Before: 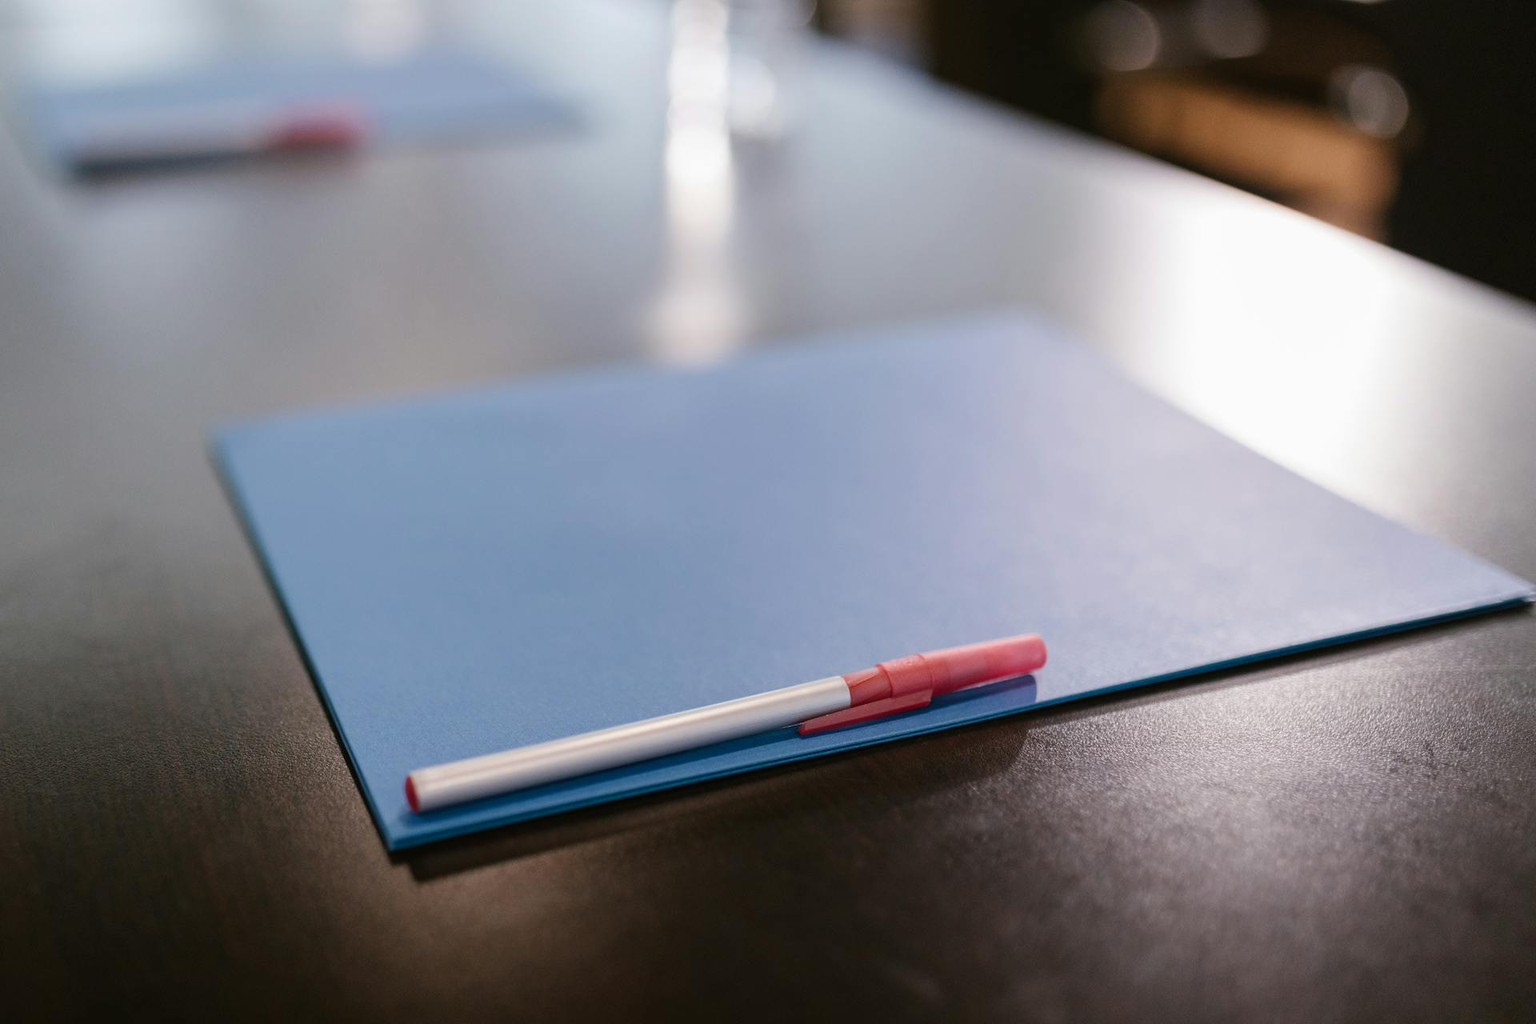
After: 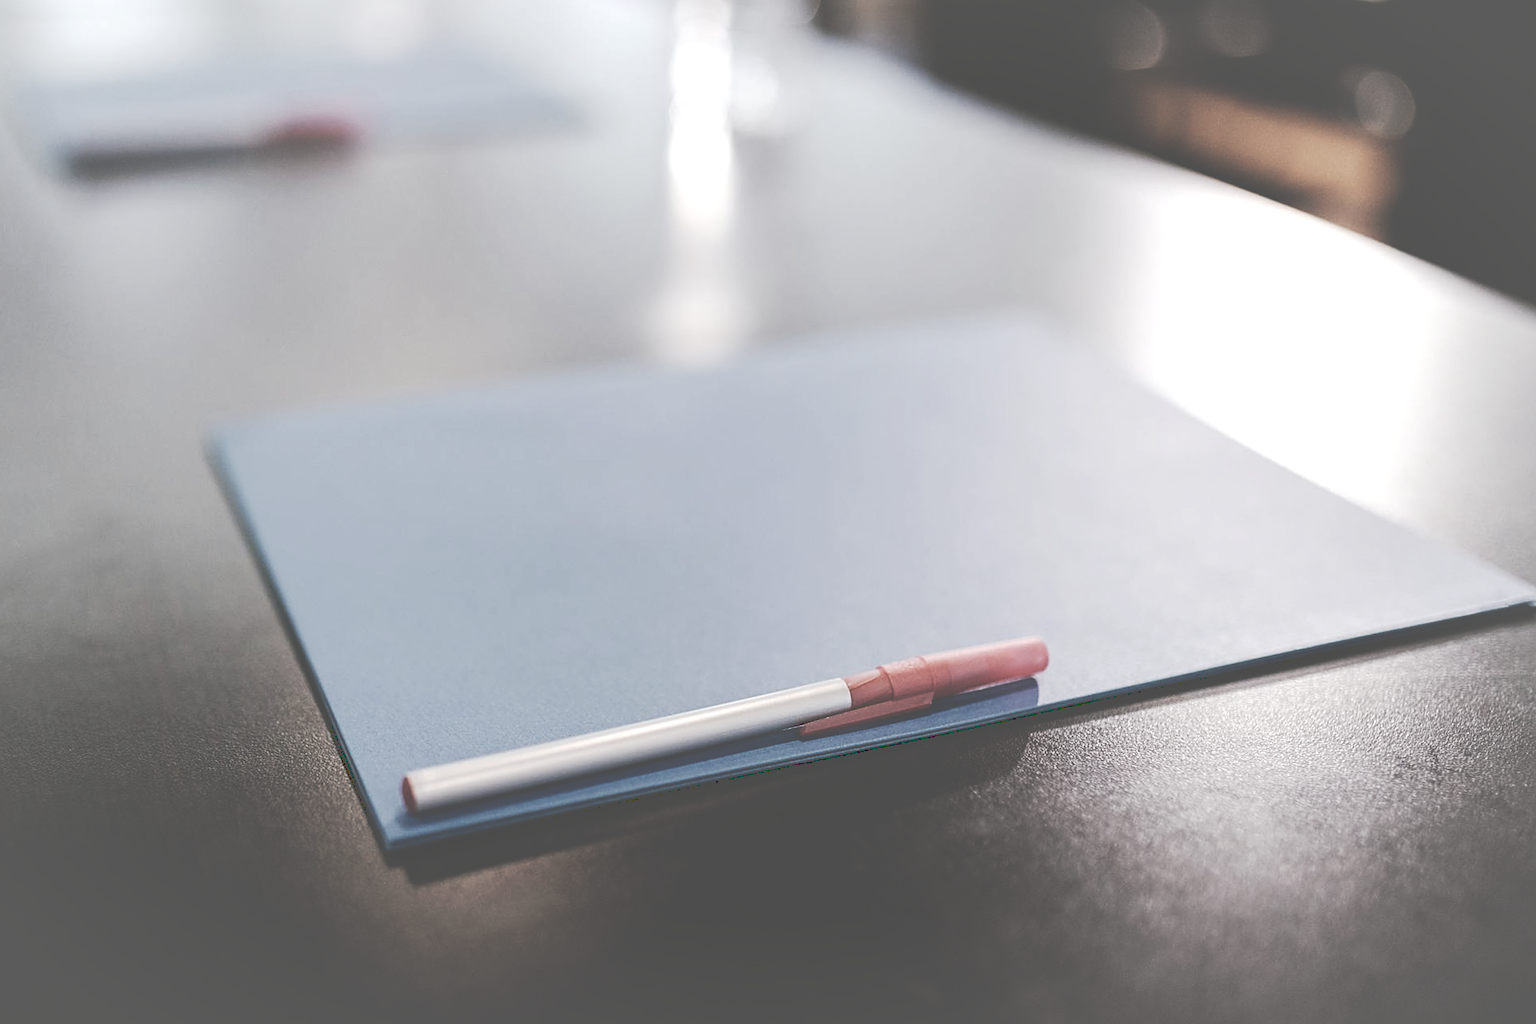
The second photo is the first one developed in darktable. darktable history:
tone curve: curves: ch0 [(0, 0) (0.003, 0.319) (0.011, 0.319) (0.025, 0.319) (0.044, 0.323) (0.069, 0.324) (0.1, 0.328) (0.136, 0.329) (0.177, 0.337) (0.224, 0.351) (0.277, 0.373) (0.335, 0.413) (0.399, 0.458) (0.468, 0.533) (0.543, 0.617) (0.623, 0.71) (0.709, 0.783) (0.801, 0.849) (0.898, 0.911) (1, 1)], preserve colors none
sharpen: on, module defaults
crop and rotate: angle -0.263°
color correction: highlights b* 0.041, saturation 0.486
vignetting: fall-off start 79.07%, brightness 0.031, saturation 0.001, width/height ratio 1.326
exposure: black level correction 0, exposure 0.301 EV, compensate highlight preservation false
